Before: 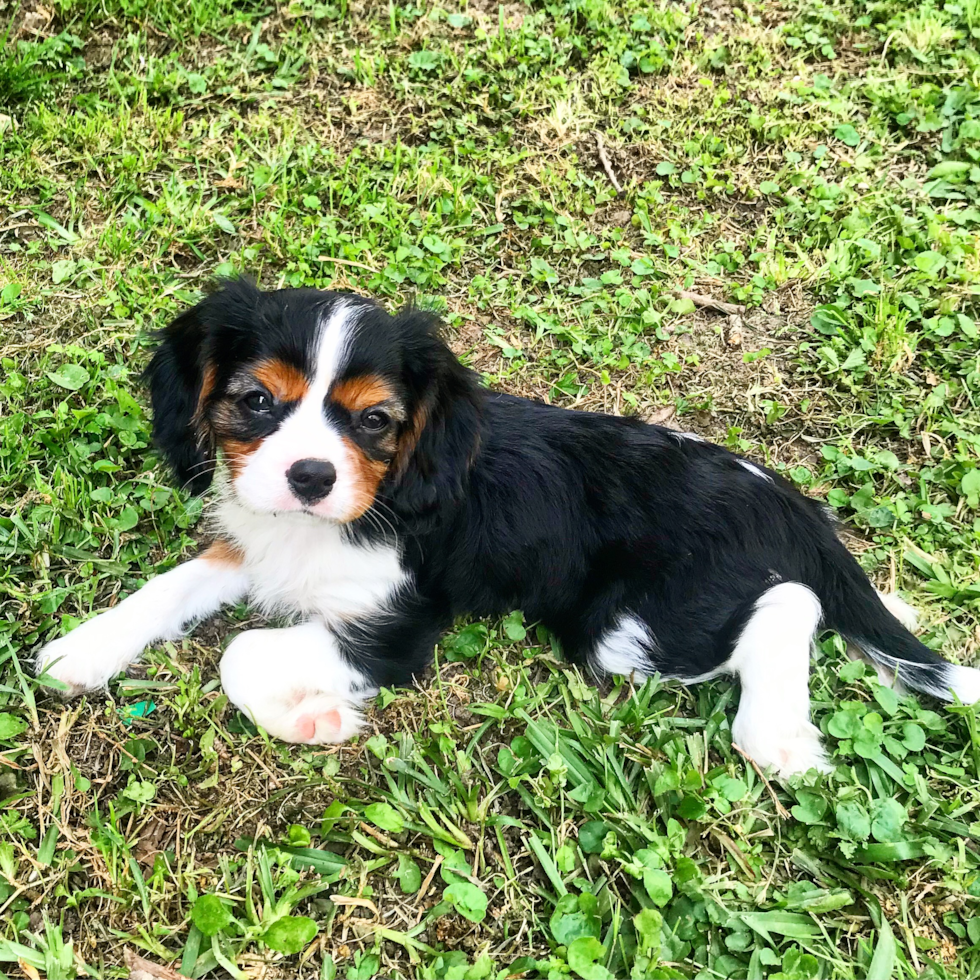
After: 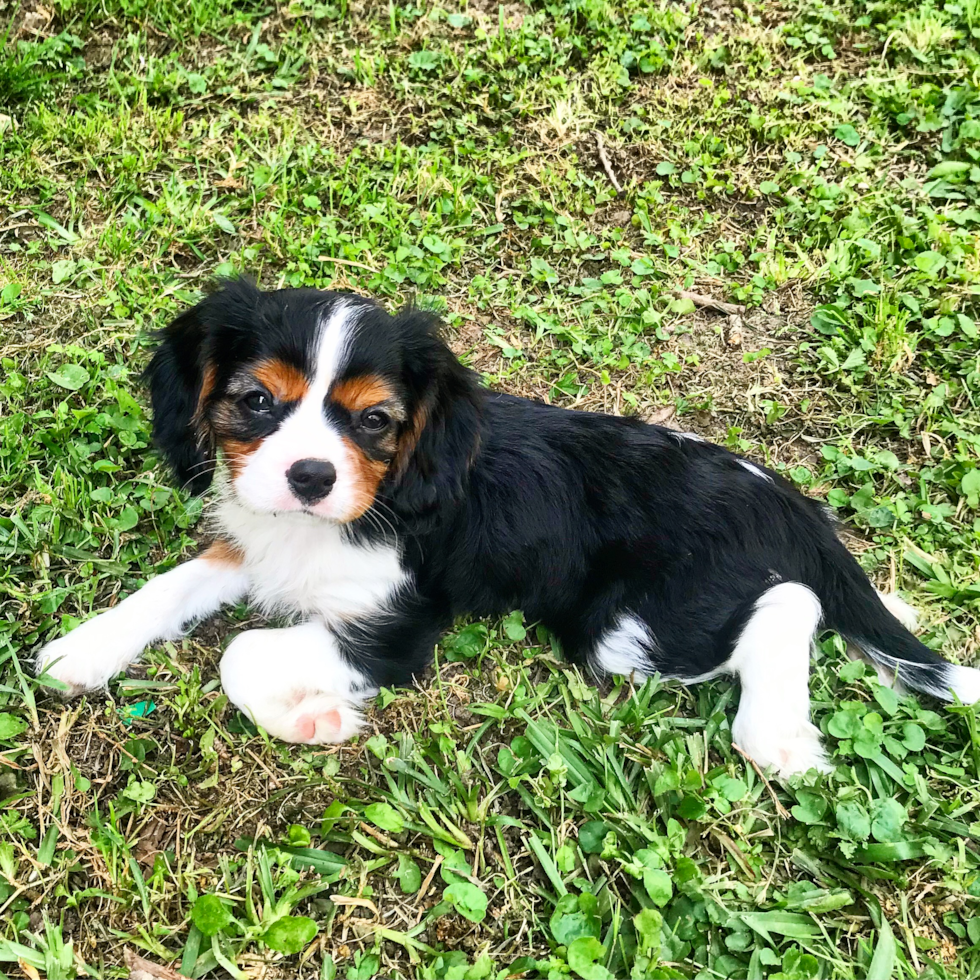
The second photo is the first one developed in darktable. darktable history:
shadows and highlights: radius 106.24, shadows 44.74, highlights -66.18, low approximation 0.01, soften with gaussian
